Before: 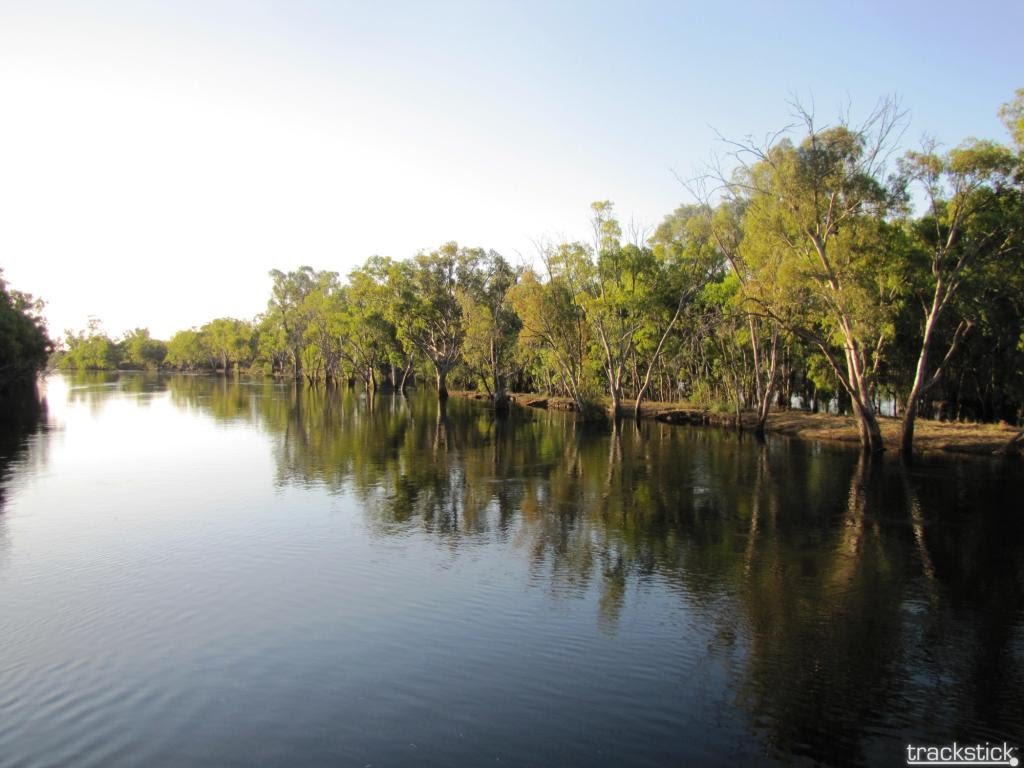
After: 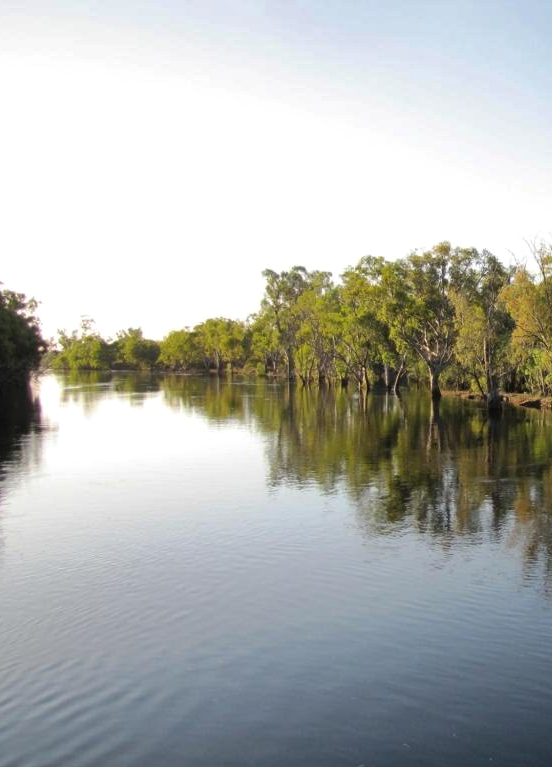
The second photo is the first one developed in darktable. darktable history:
crop: left 0.688%, right 45.328%, bottom 0.079%
shadows and highlights: shadows 13.76, white point adjustment 1.16, soften with gaussian
